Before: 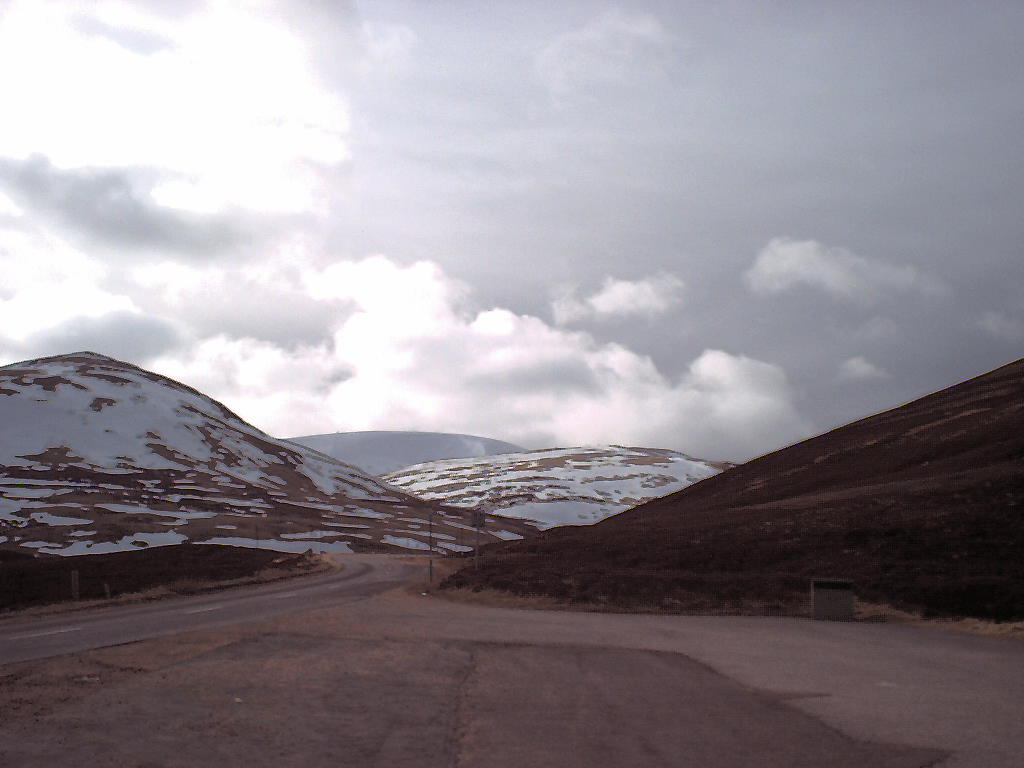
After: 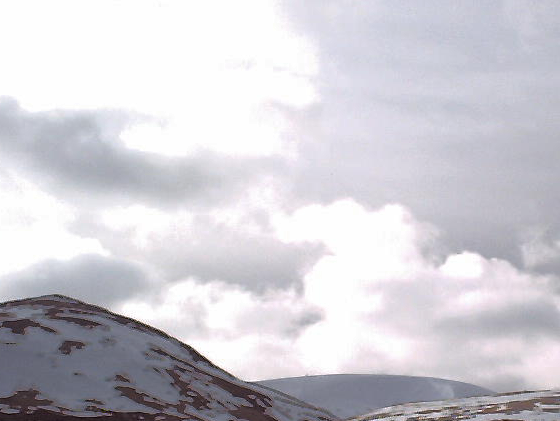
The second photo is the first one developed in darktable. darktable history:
crop and rotate: left 3.047%, top 7.509%, right 42.236%, bottom 37.598%
tone curve: curves: ch0 [(0, 0) (0.915, 0.89) (1, 1)]
